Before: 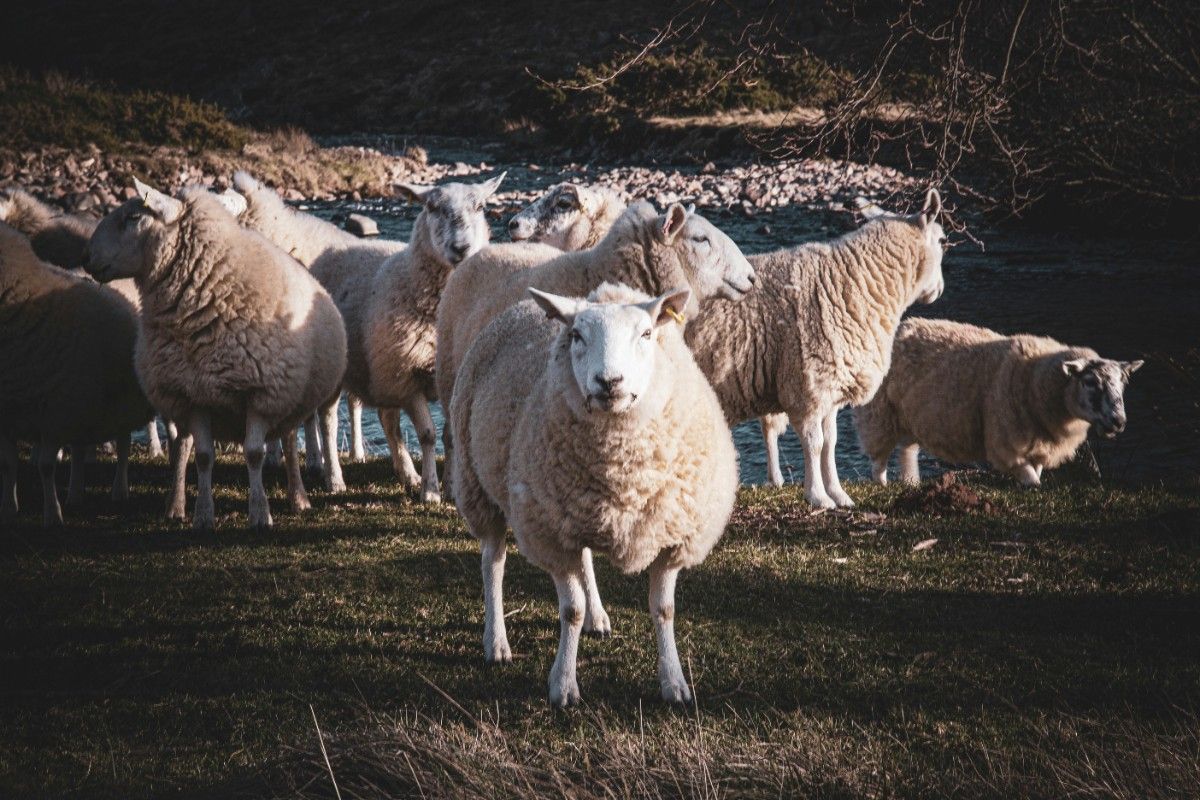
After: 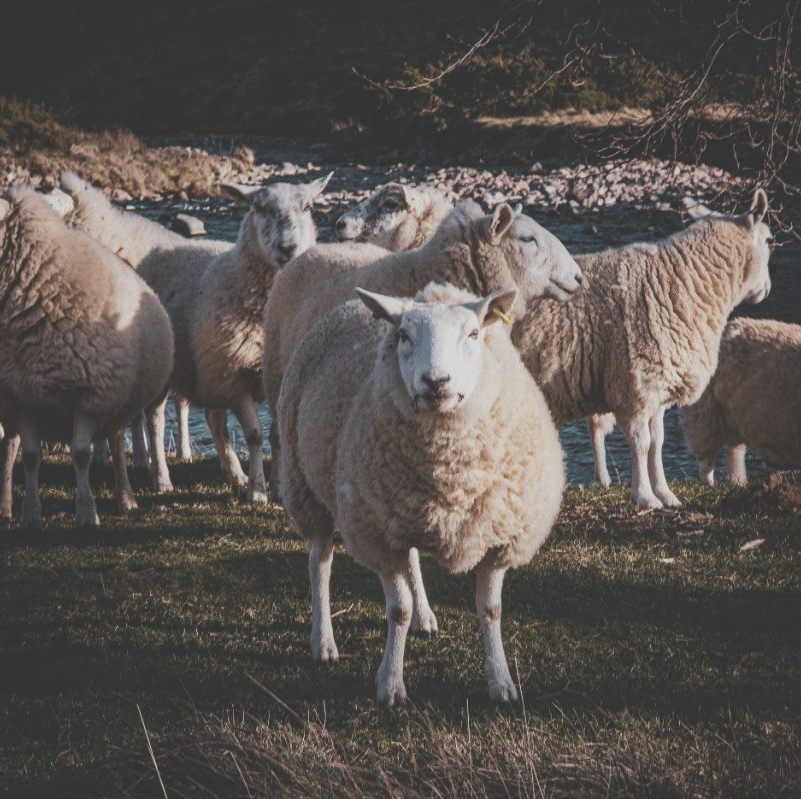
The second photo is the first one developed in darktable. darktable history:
crop and rotate: left 14.451%, right 18.728%
exposure: black level correction -0.037, exposure -0.497 EV, compensate highlight preservation false
